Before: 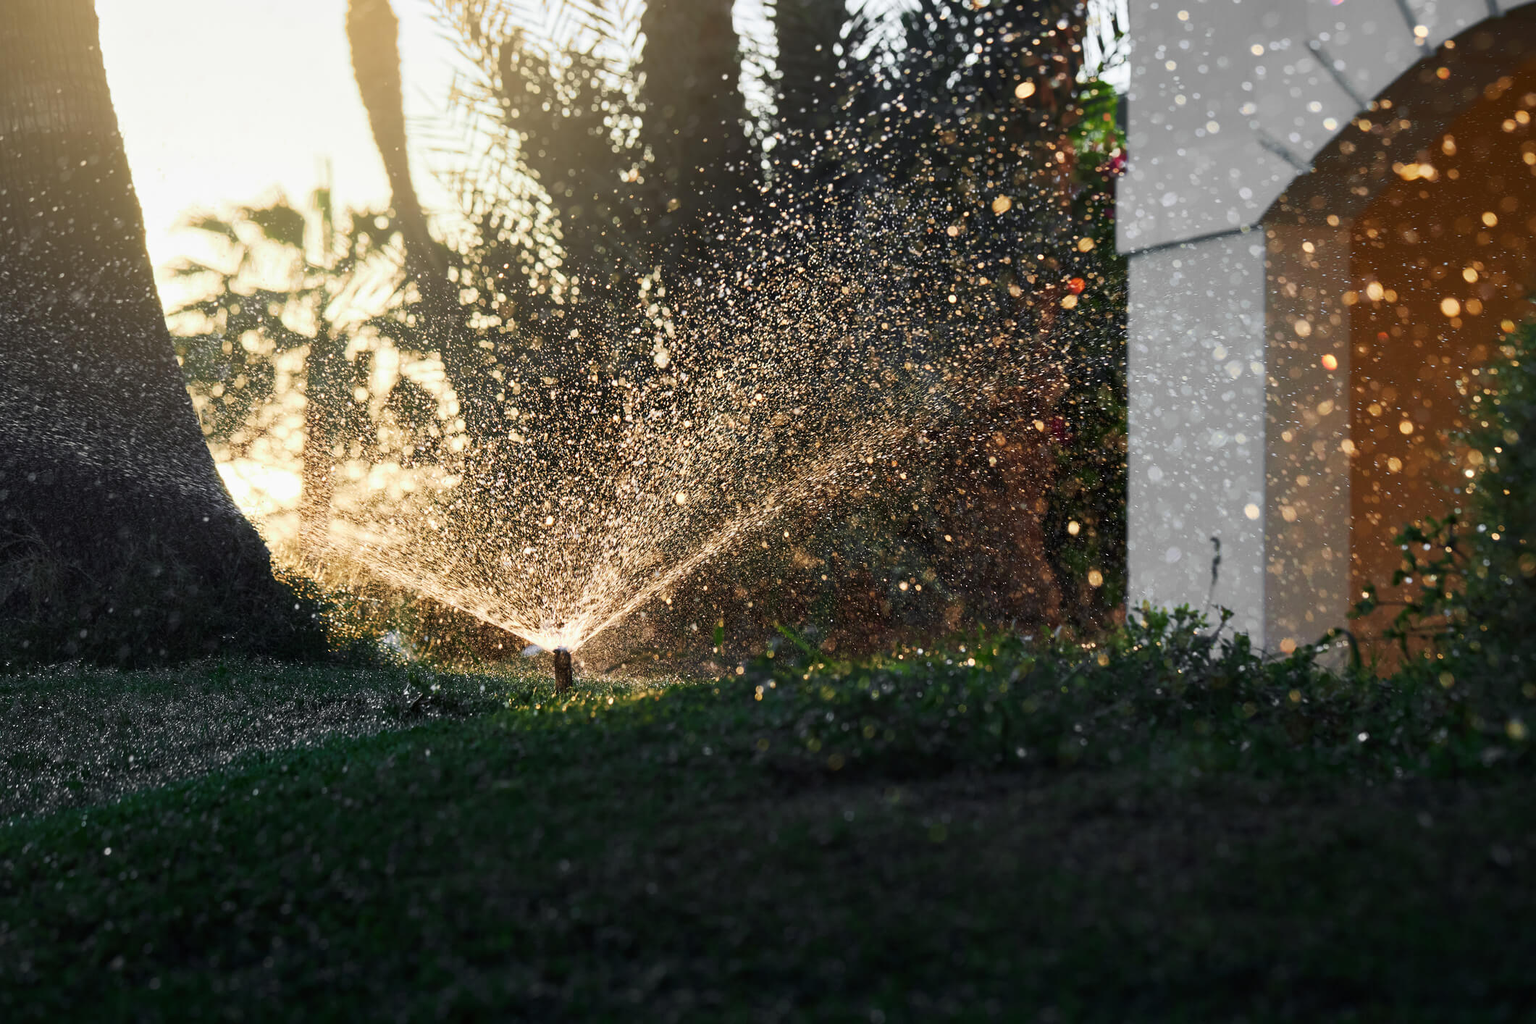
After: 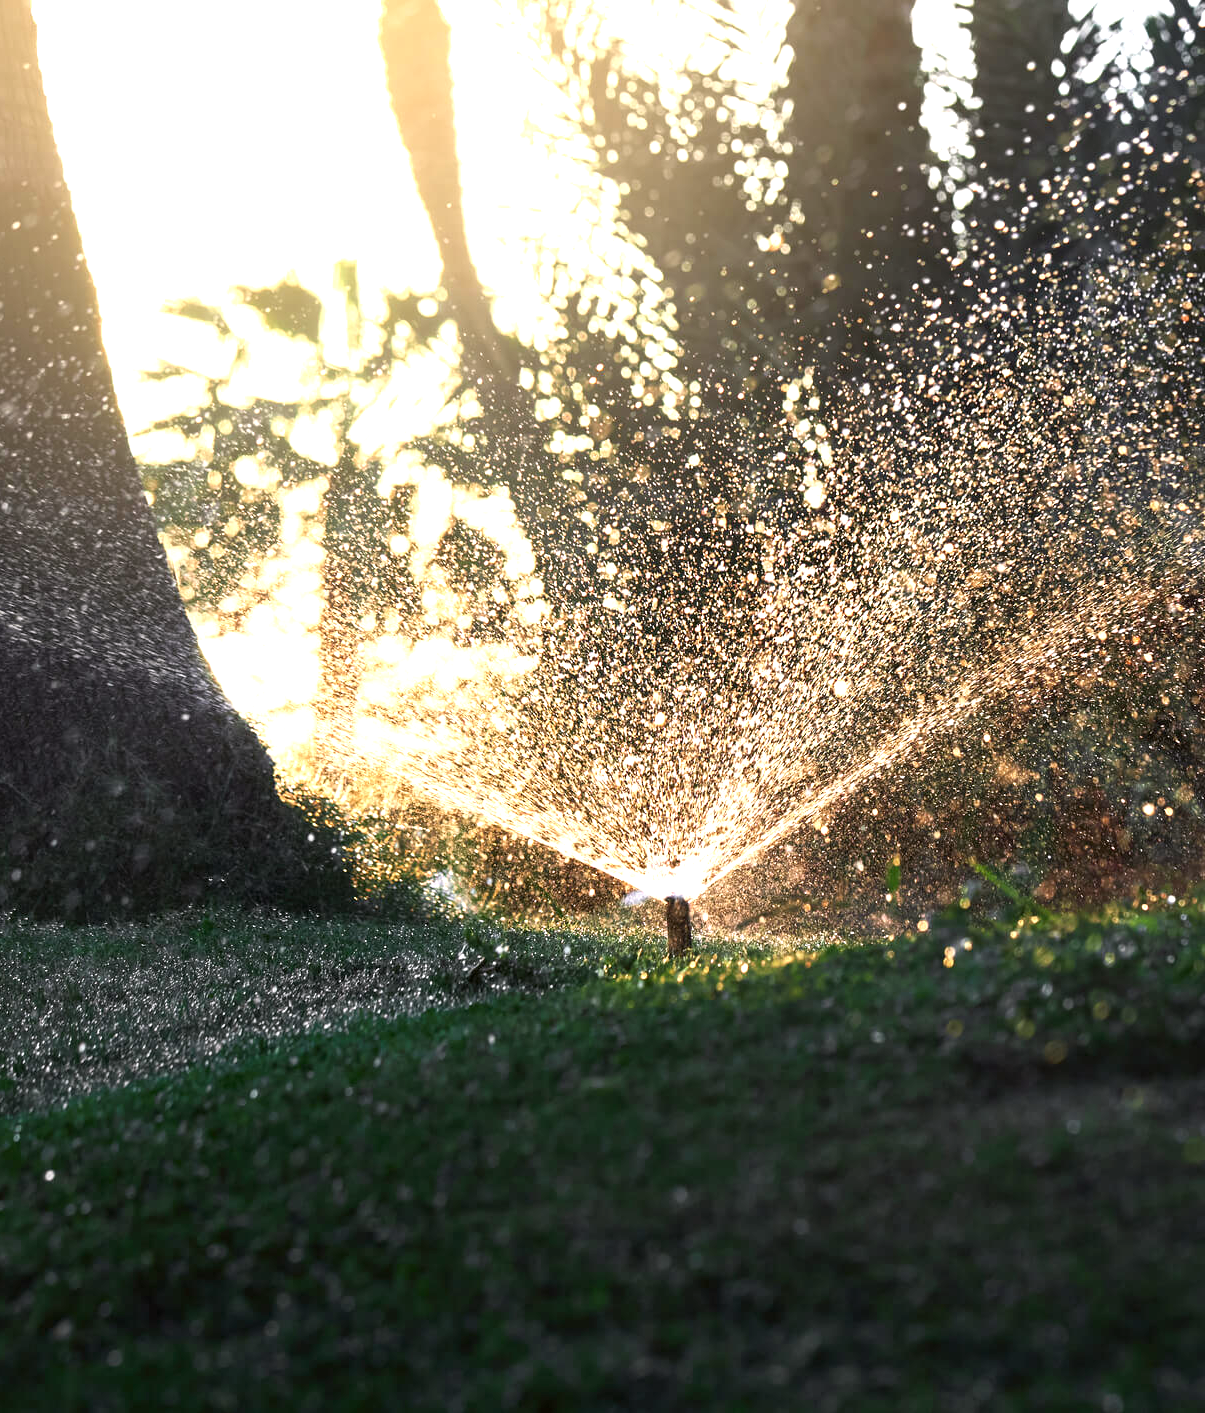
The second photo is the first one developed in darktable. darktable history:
color correction: highlights a* 2.99, highlights b* -1.09, shadows a* -0.088, shadows b* 2.01, saturation 0.985
exposure: black level correction 0, exposure 1 EV, compensate exposure bias true, compensate highlight preservation false
crop: left 4.687%, right 38.48%
